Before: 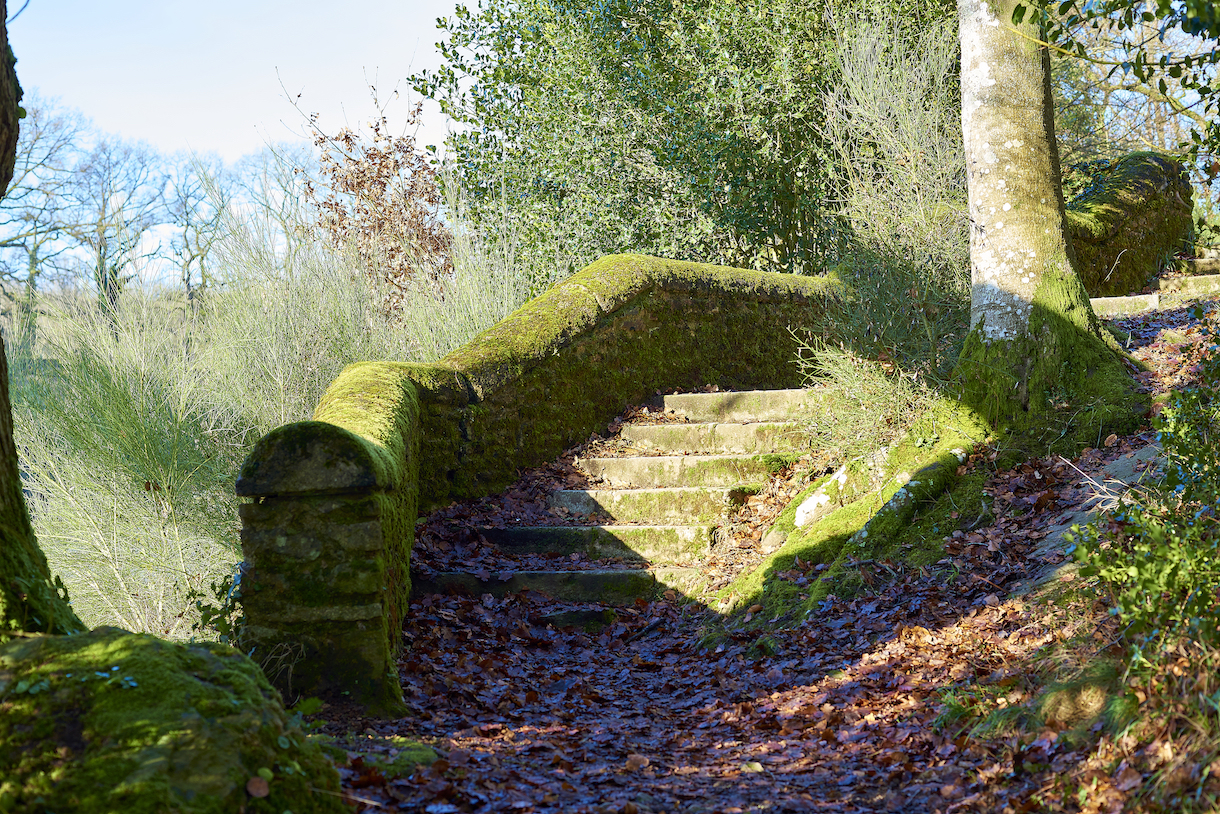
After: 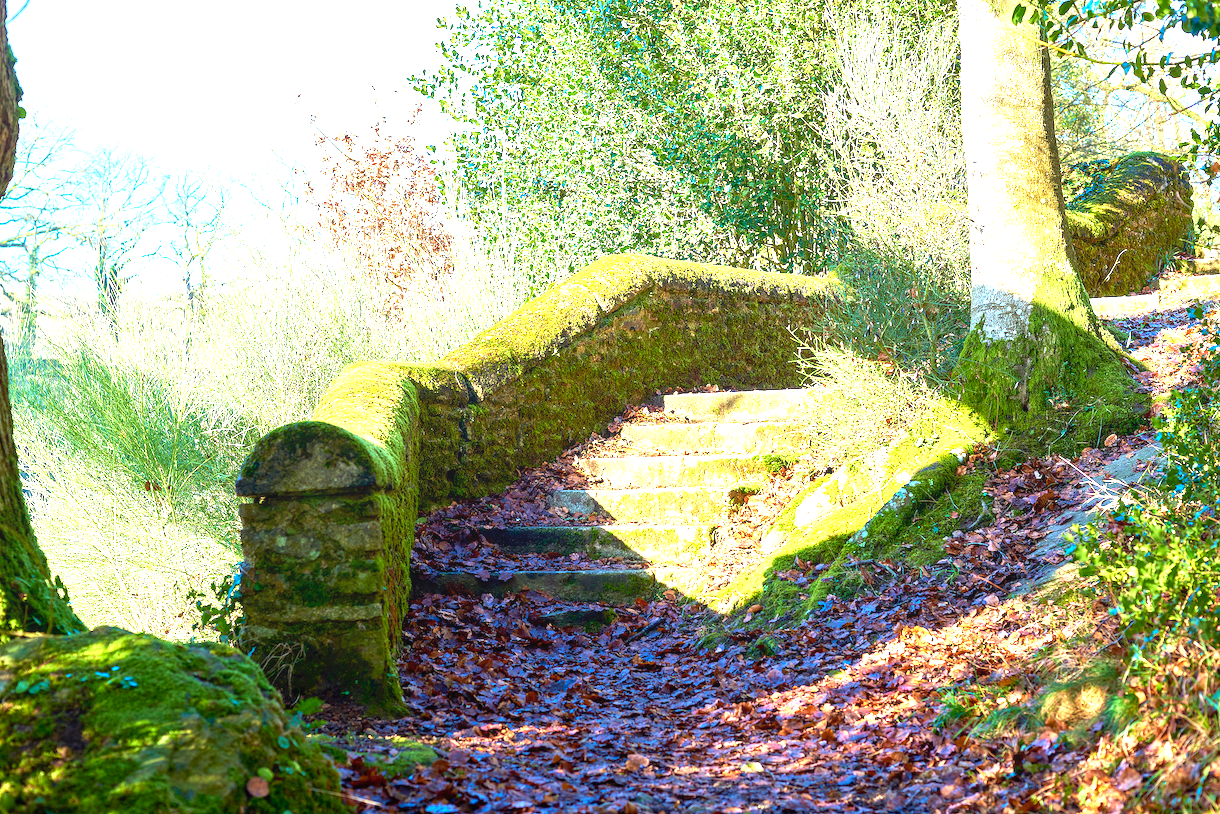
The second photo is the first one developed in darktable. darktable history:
exposure: exposure 1.5 EV, compensate highlight preservation false
local contrast: detail 110%
